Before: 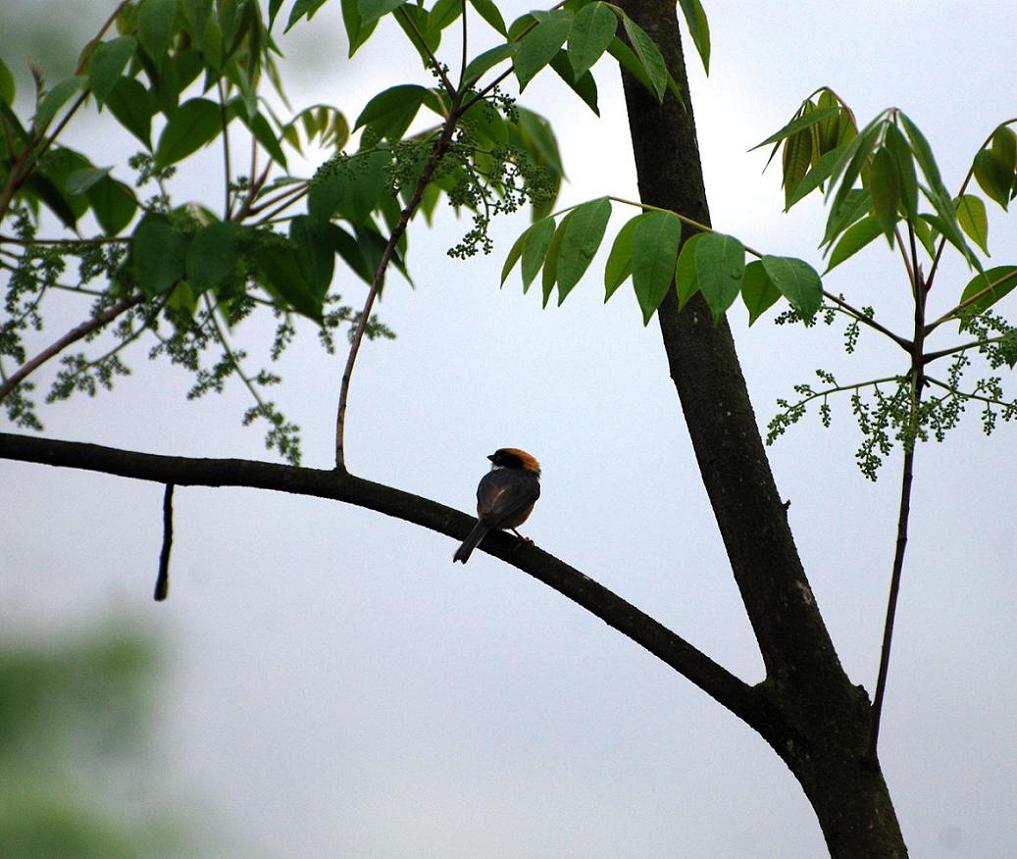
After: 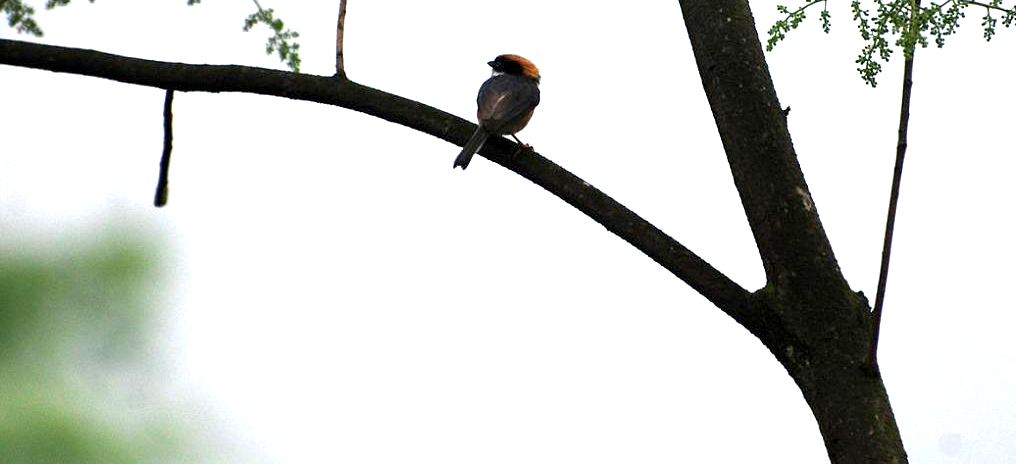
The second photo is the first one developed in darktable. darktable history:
exposure: black level correction 0.001, exposure 0.96 EV, compensate exposure bias true, compensate highlight preservation false
crop and rotate: top 45.948%, right 0.063%
